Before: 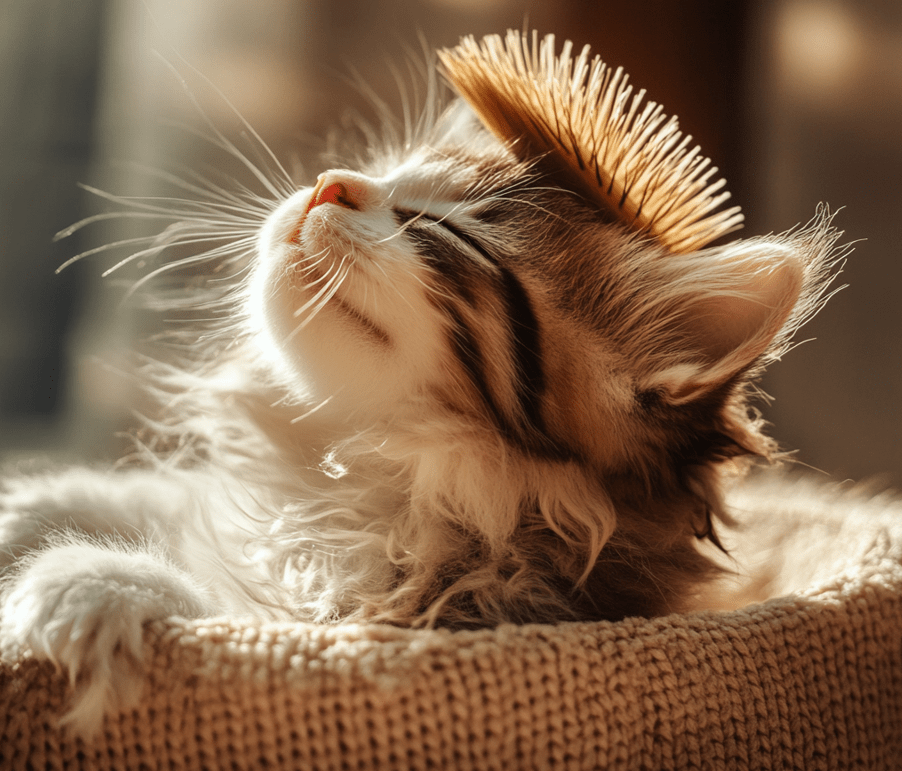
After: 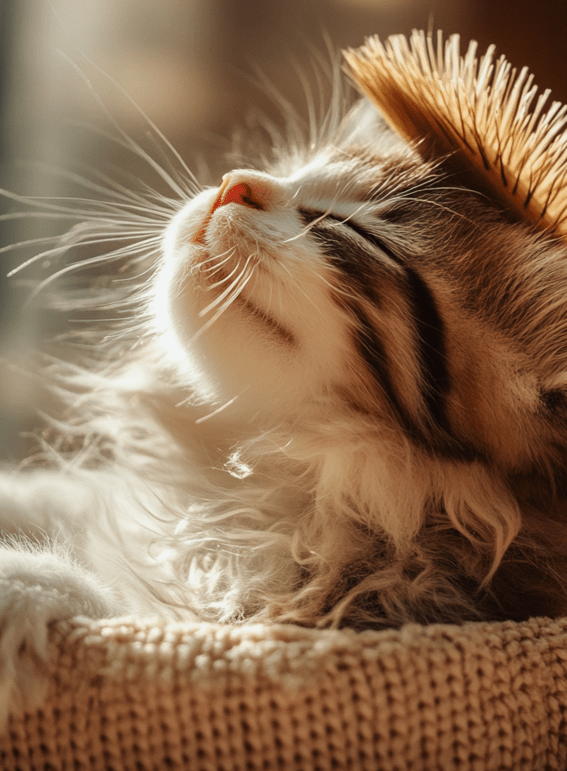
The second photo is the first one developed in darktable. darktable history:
crop: left 10.64%, right 26.427%
exposure: exposure -0.113 EV, compensate highlight preservation false
